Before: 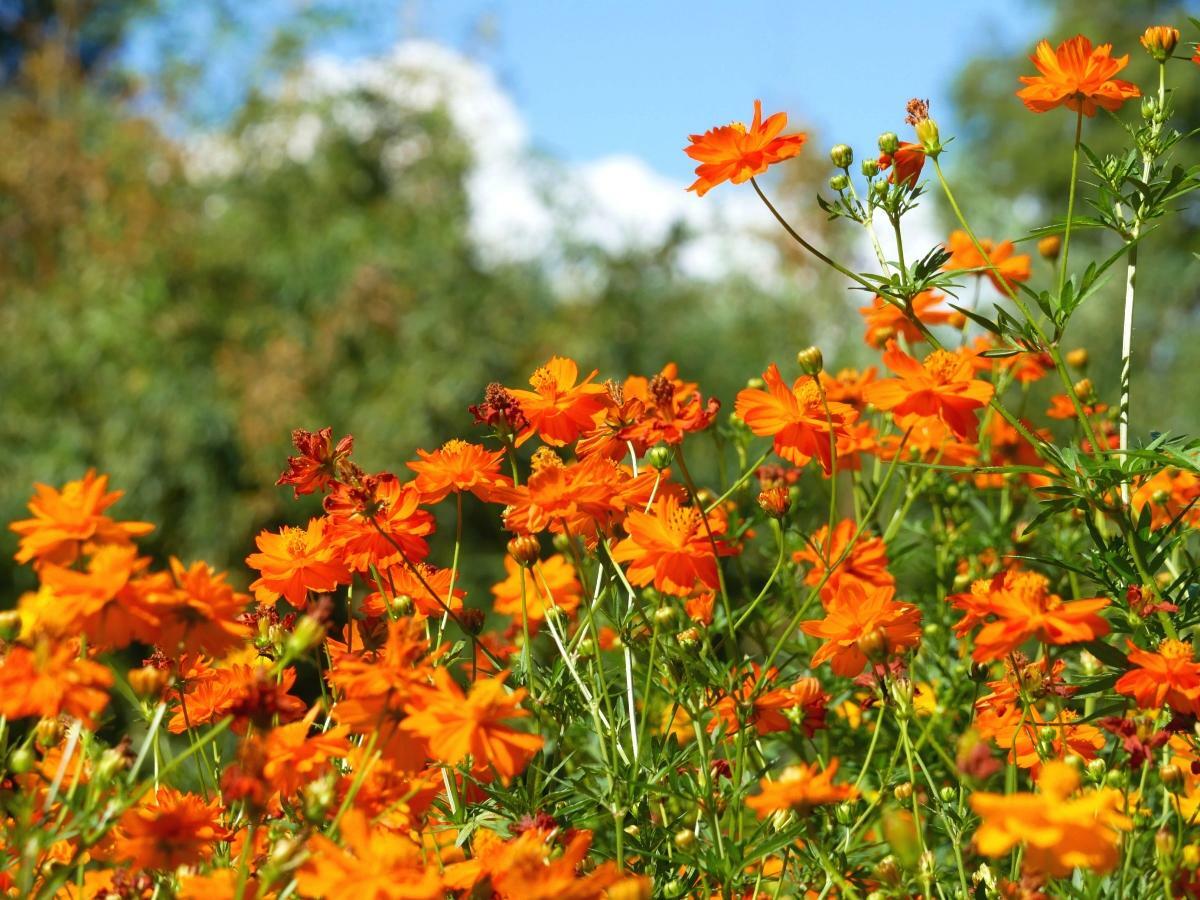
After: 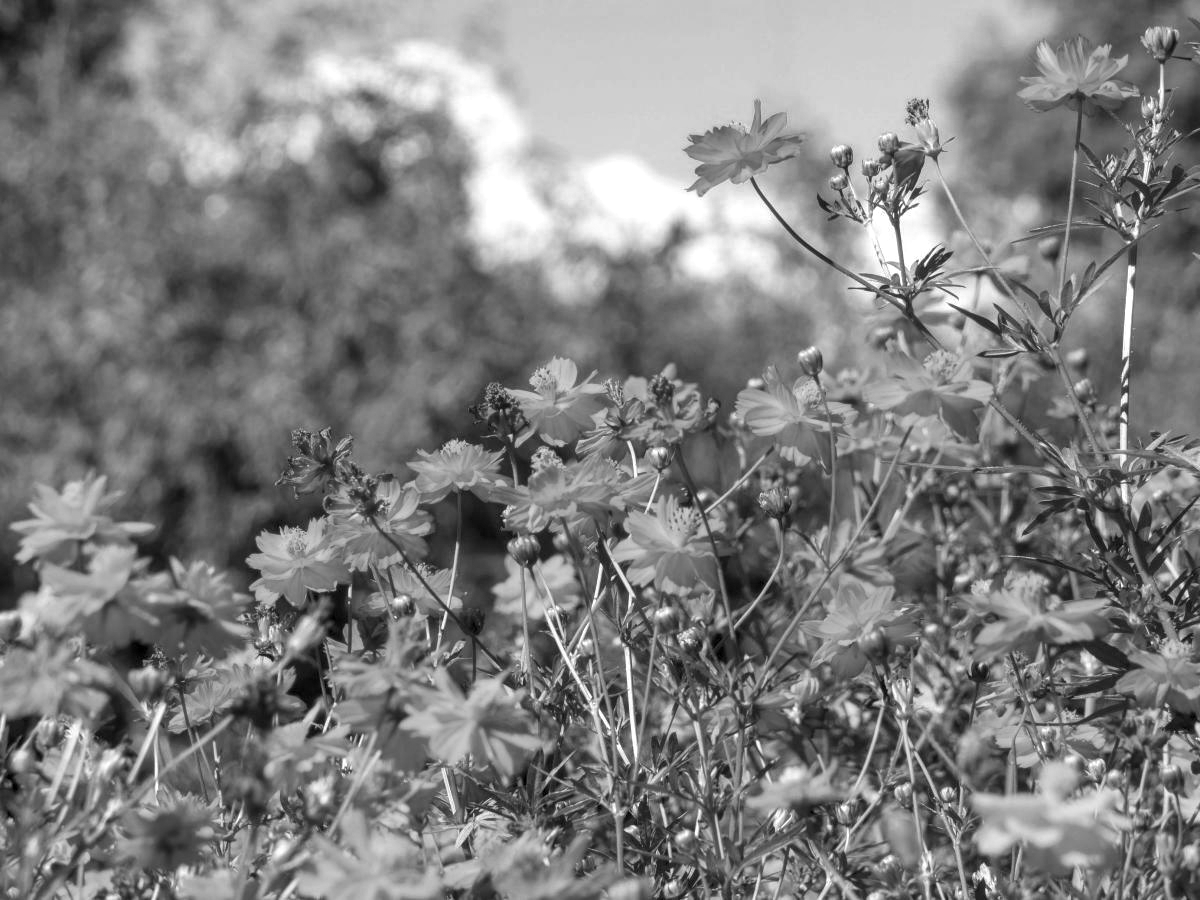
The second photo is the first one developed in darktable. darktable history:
monochrome: on, module defaults
shadows and highlights: shadows 25, highlights -25
local contrast: detail 130%
